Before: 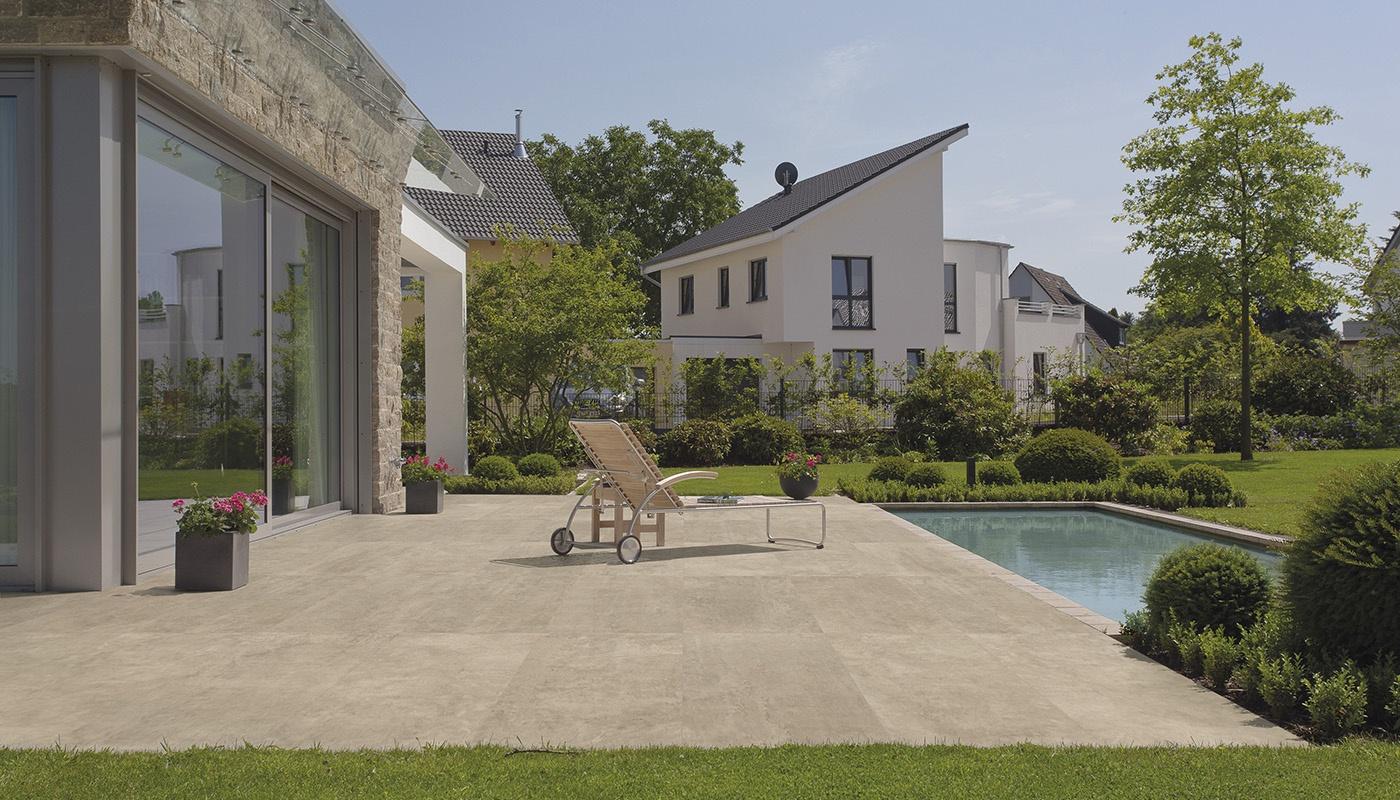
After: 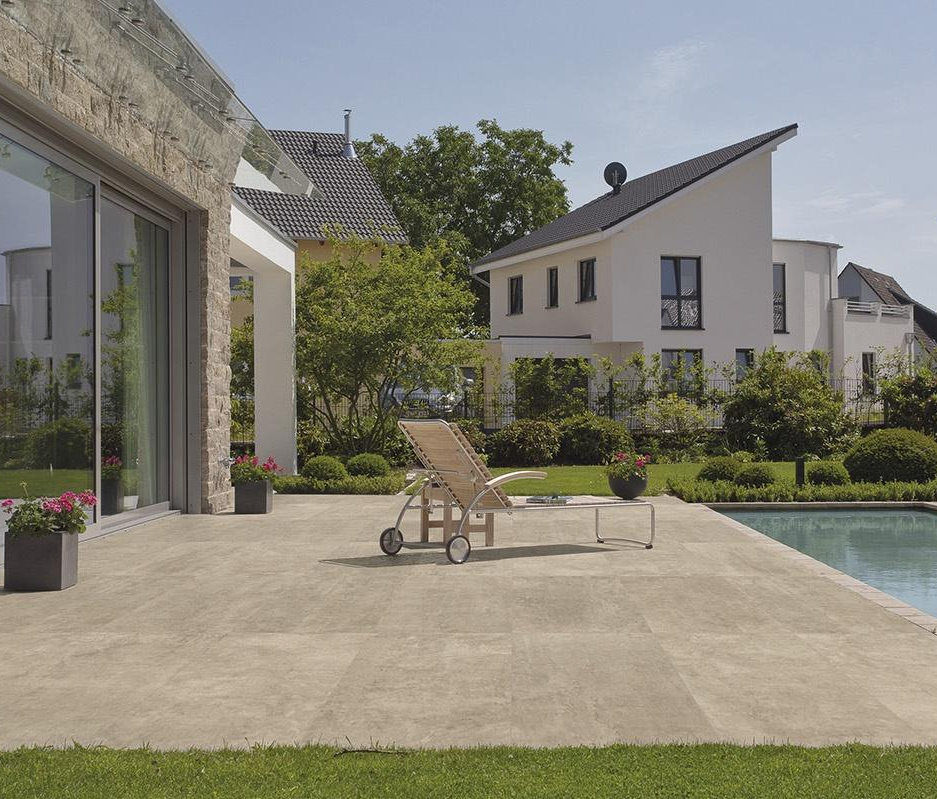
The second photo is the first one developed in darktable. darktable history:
crop and rotate: left 12.264%, right 20.769%
local contrast: mode bilateral grid, contrast 19, coarseness 50, detail 119%, midtone range 0.2
shadows and highlights: shadows 37.2, highlights -27.46, soften with gaussian
